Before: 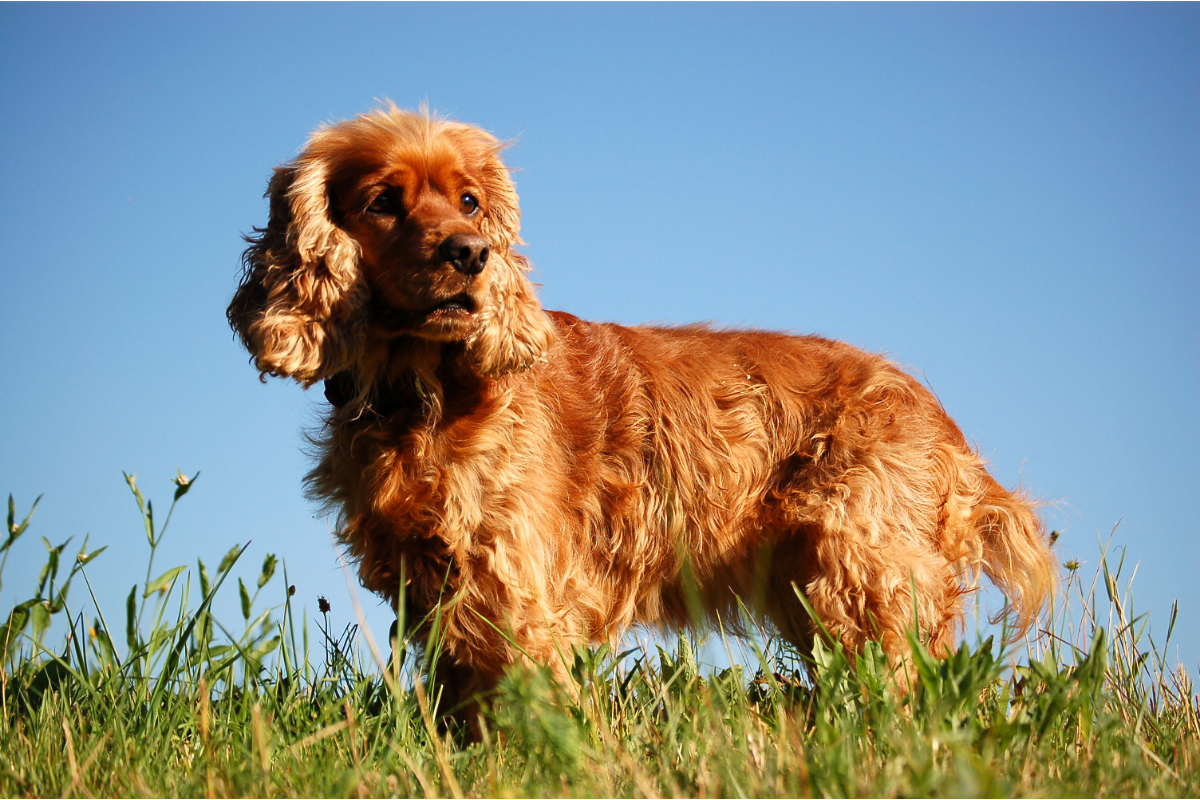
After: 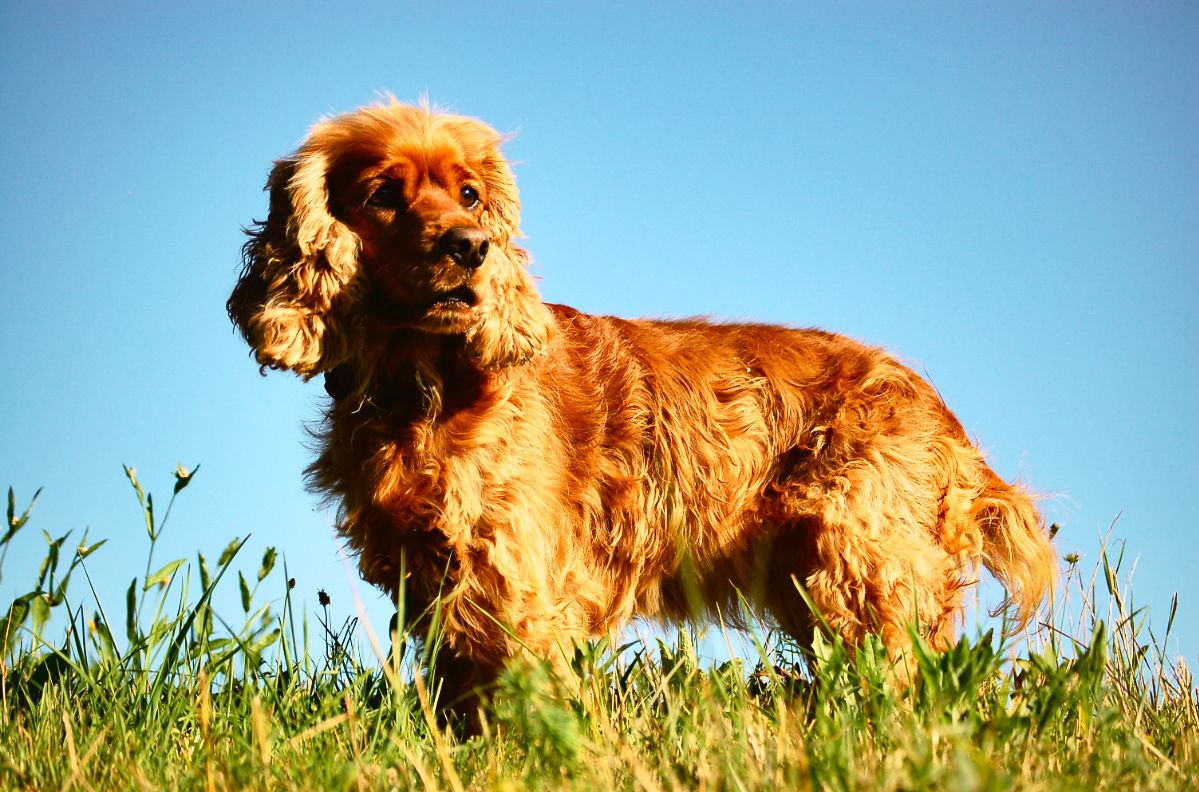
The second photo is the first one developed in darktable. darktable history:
tone curve: curves: ch0 [(0, 0.023) (0.113, 0.084) (0.285, 0.301) (0.673, 0.796) (0.845, 0.932) (0.994, 0.971)]; ch1 [(0, 0) (0.456, 0.437) (0.498, 0.5) (0.57, 0.559) (0.631, 0.639) (1, 1)]; ch2 [(0, 0) (0.417, 0.44) (0.46, 0.453) (0.502, 0.507) (0.55, 0.57) (0.67, 0.712) (1, 1)], color space Lab, independent channels, preserve colors none
crop: top 0.967%, right 0.008%
shadows and highlights: soften with gaussian
color calibration: output R [1.063, -0.012, -0.003, 0], output G [0, 1.022, 0.021, 0], output B [-0.079, 0.047, 1, 0], illuminant as shot in camera, x 0.358, y 0.373, temperature 4628.91 K
